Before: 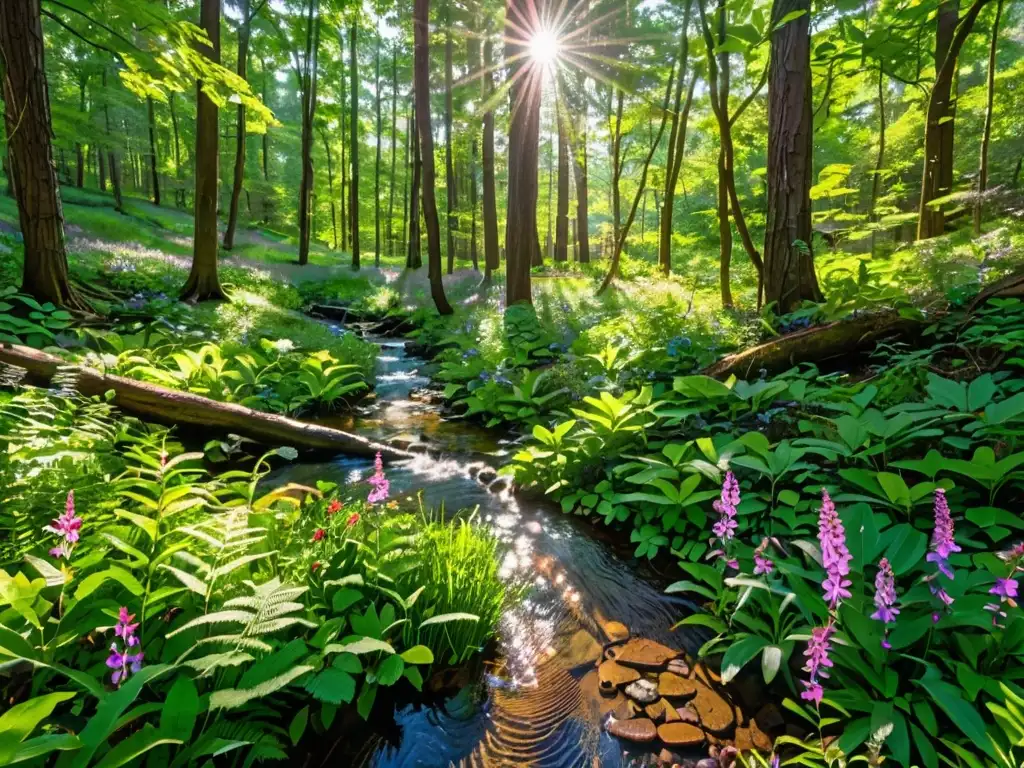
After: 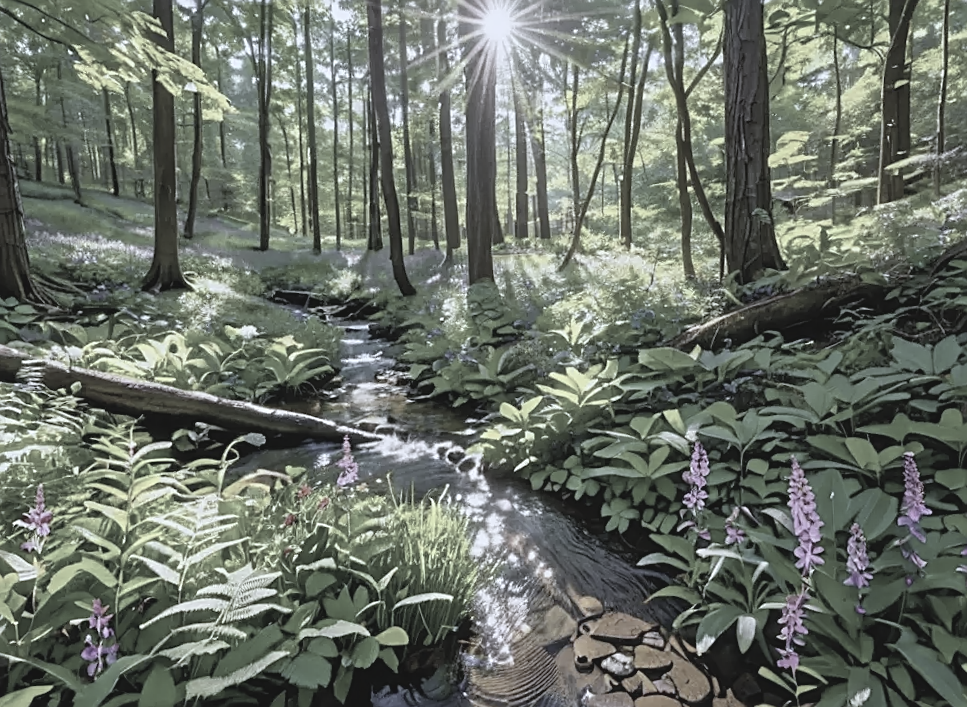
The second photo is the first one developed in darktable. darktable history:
crop and rotate: left 2.536%, right 1.107%, bottom 2.246%
sharpen: on, module defaults
tone equalizer: on, module defaults
color correction: saturation 0.2
rotate and perspective: rotation -2°, crop left 0.022, crop right 0.978, crop top 0.049, crop bottom 0.951
white balance: red 0.871, blue 1.249
contrast brightness saturation: contrast -0.1, brightness 0.05, saturation 0.08
shadows and highlights: shadows 4.1, highlights -17.6, soften with gaussian
